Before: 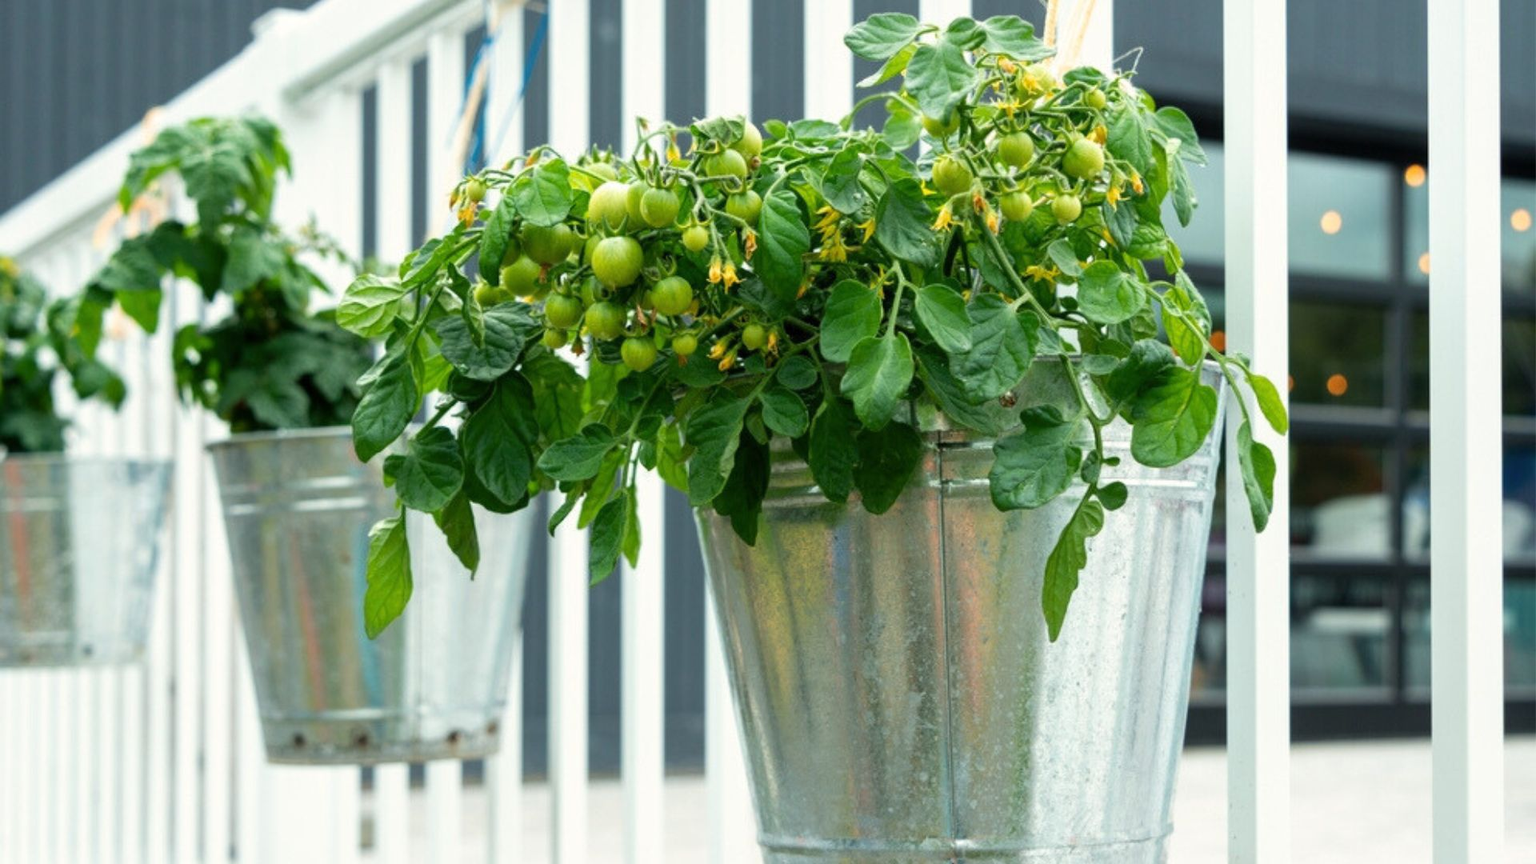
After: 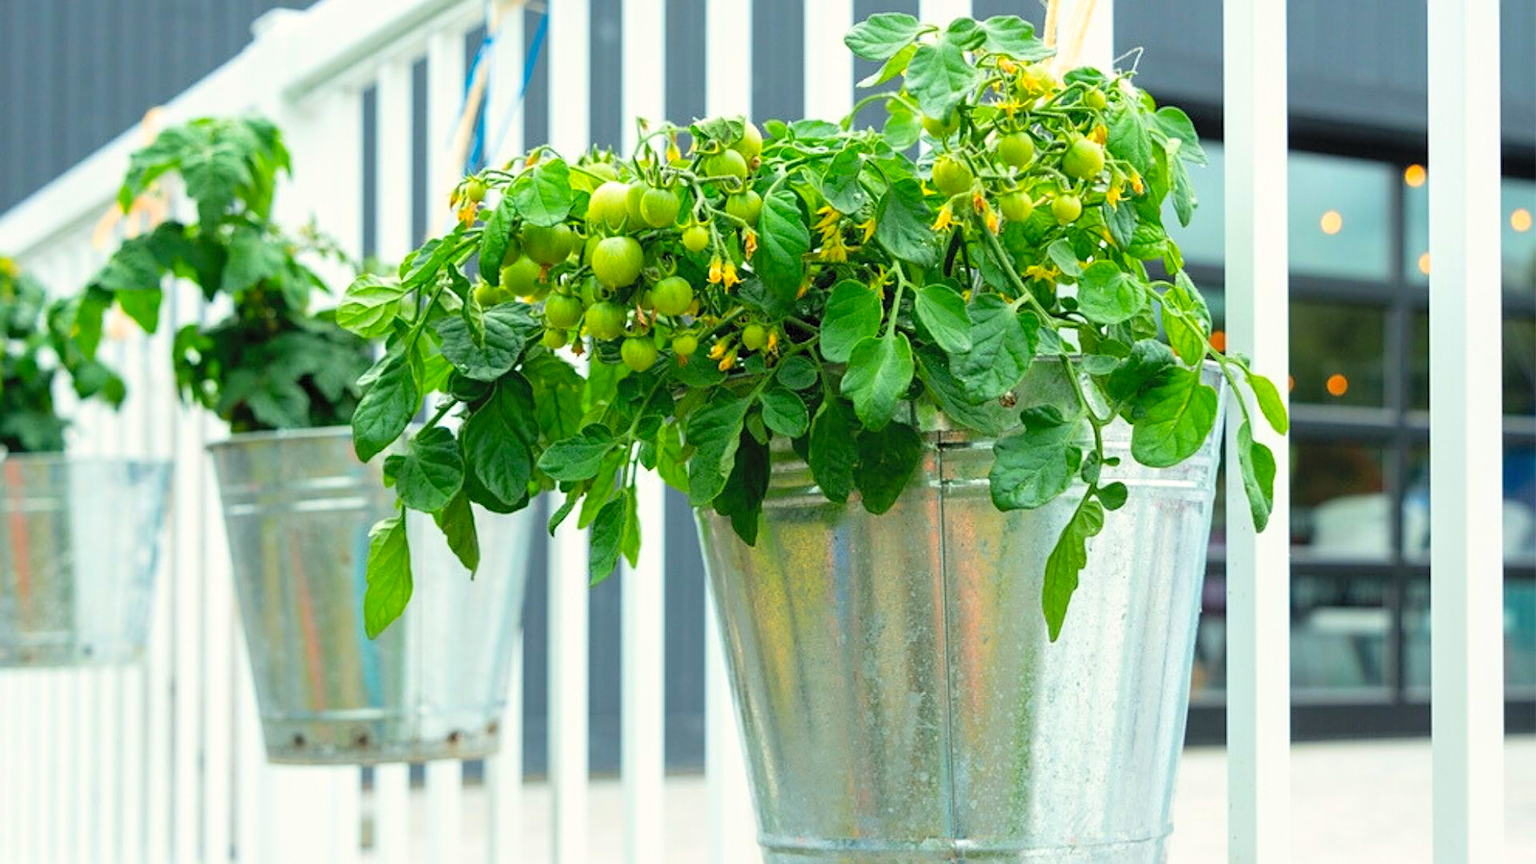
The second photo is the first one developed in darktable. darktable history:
contrast brightness saturation: contrast 0.065, brightness 0.179, saturation 0.404
sharpen: amount 0.495
